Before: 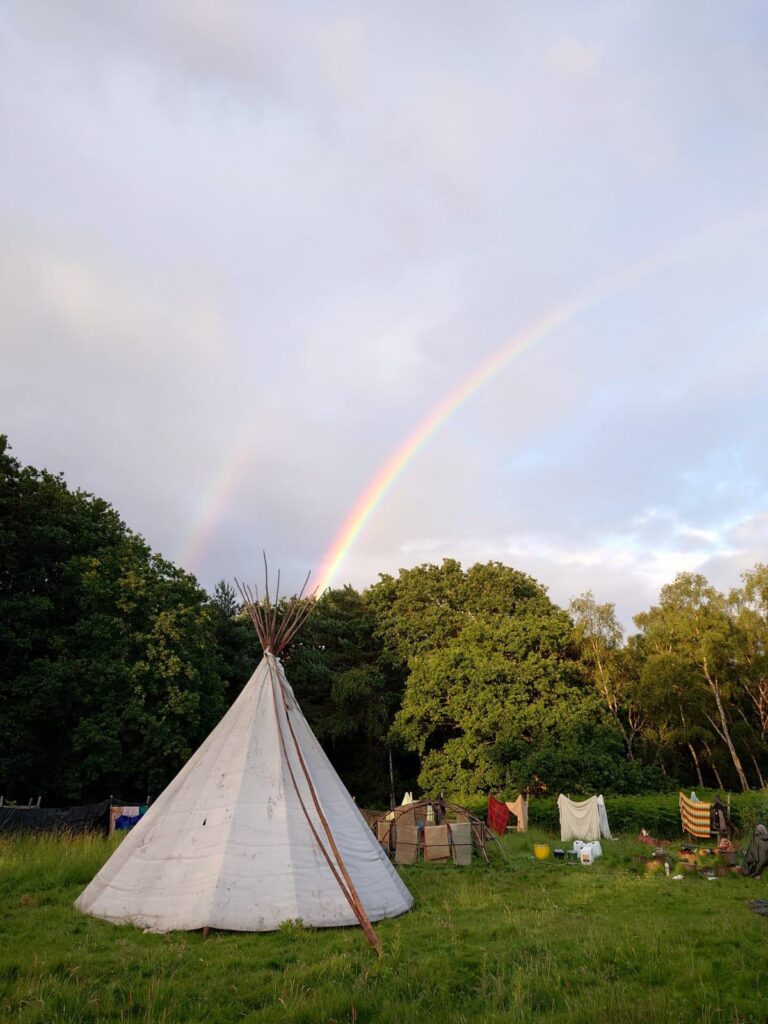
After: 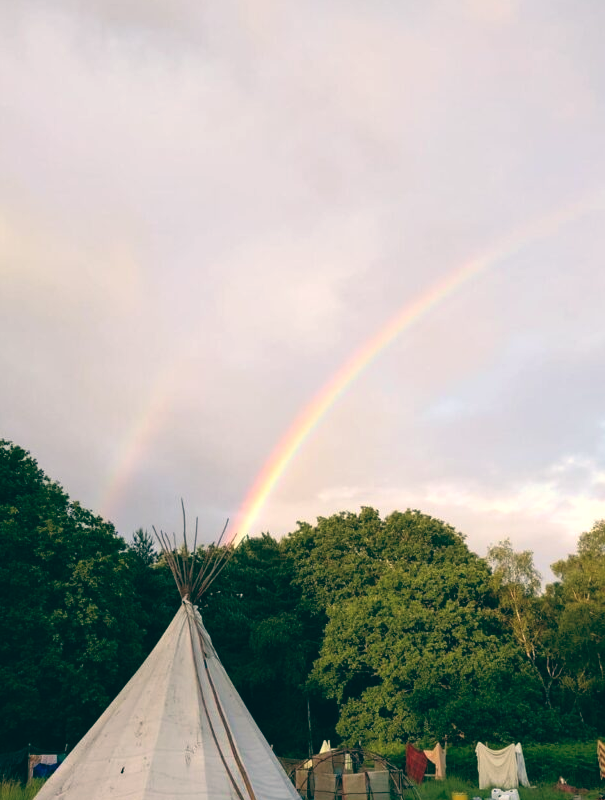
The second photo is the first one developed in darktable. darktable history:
color balance: lift [1.005, 0.99, 1.007, 1.01], gamma [1, 0.979, 1.011, 1.021], gain [0.923, 1.098, 1.025, 0.902], input saturation 90.45%, contrast 7.73%, output saturation 105.91%
crop and rotate: left 10.77%, top 5.1%, right 10.41%, bottom 16.76%
